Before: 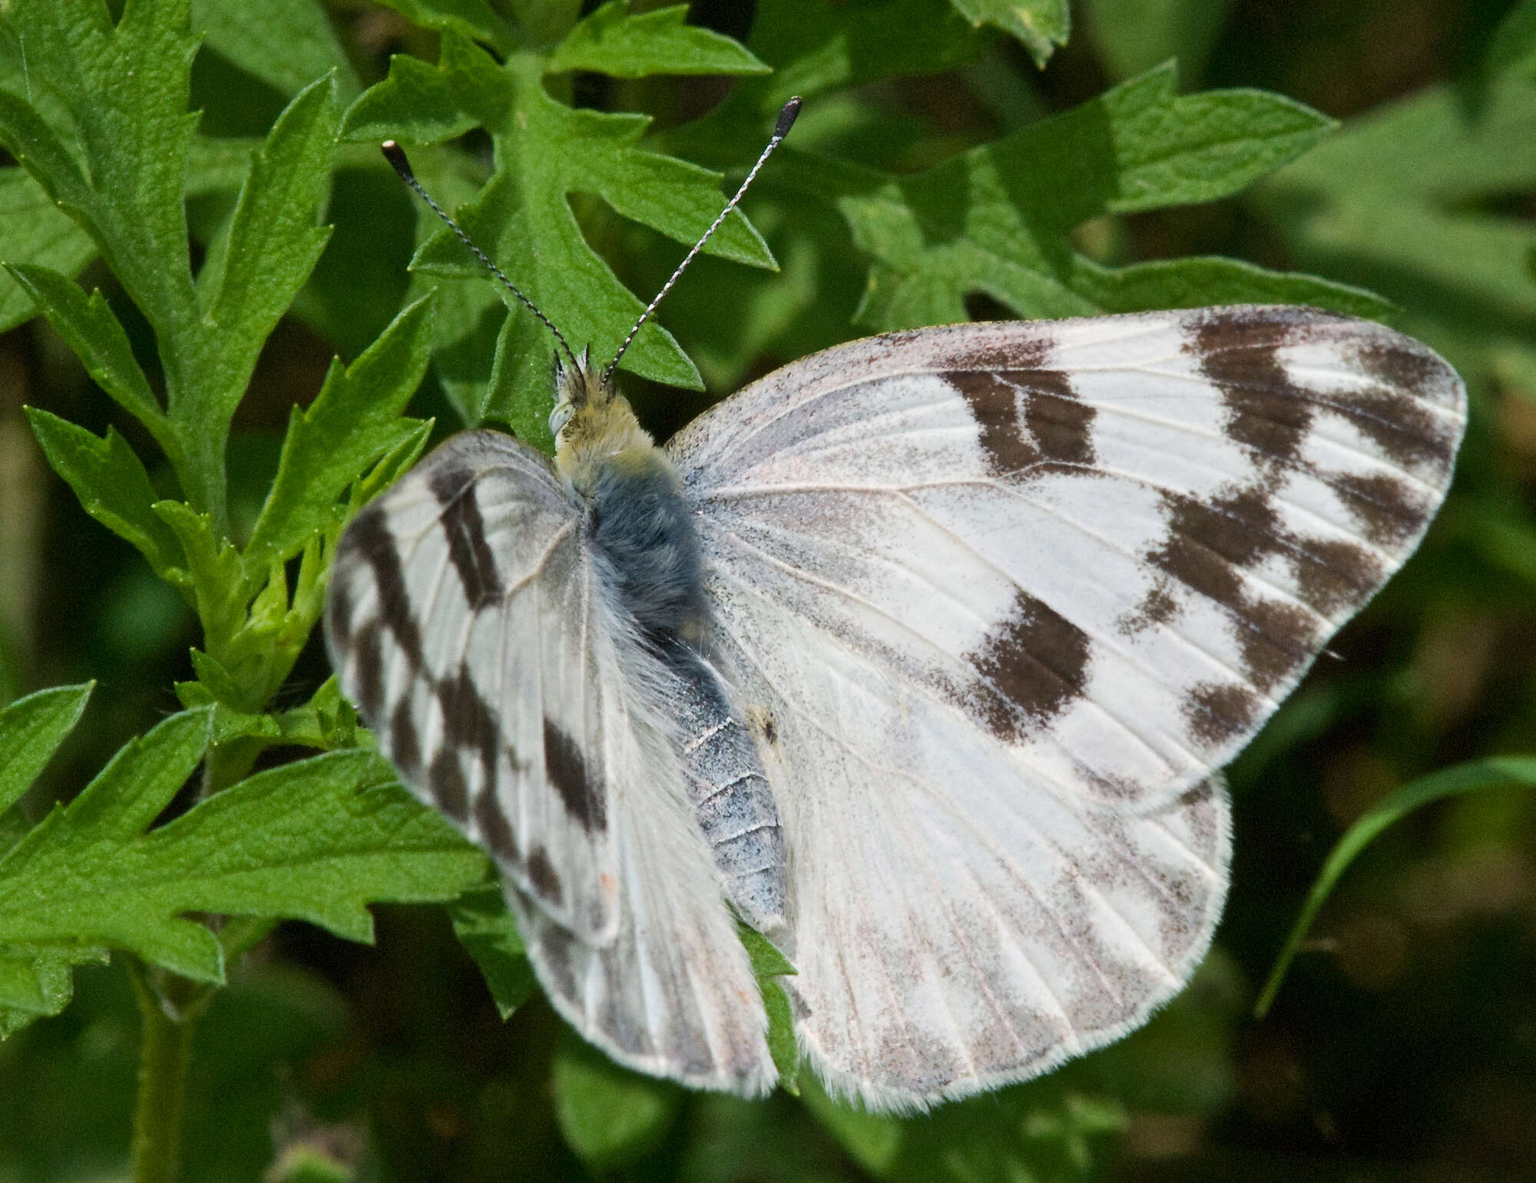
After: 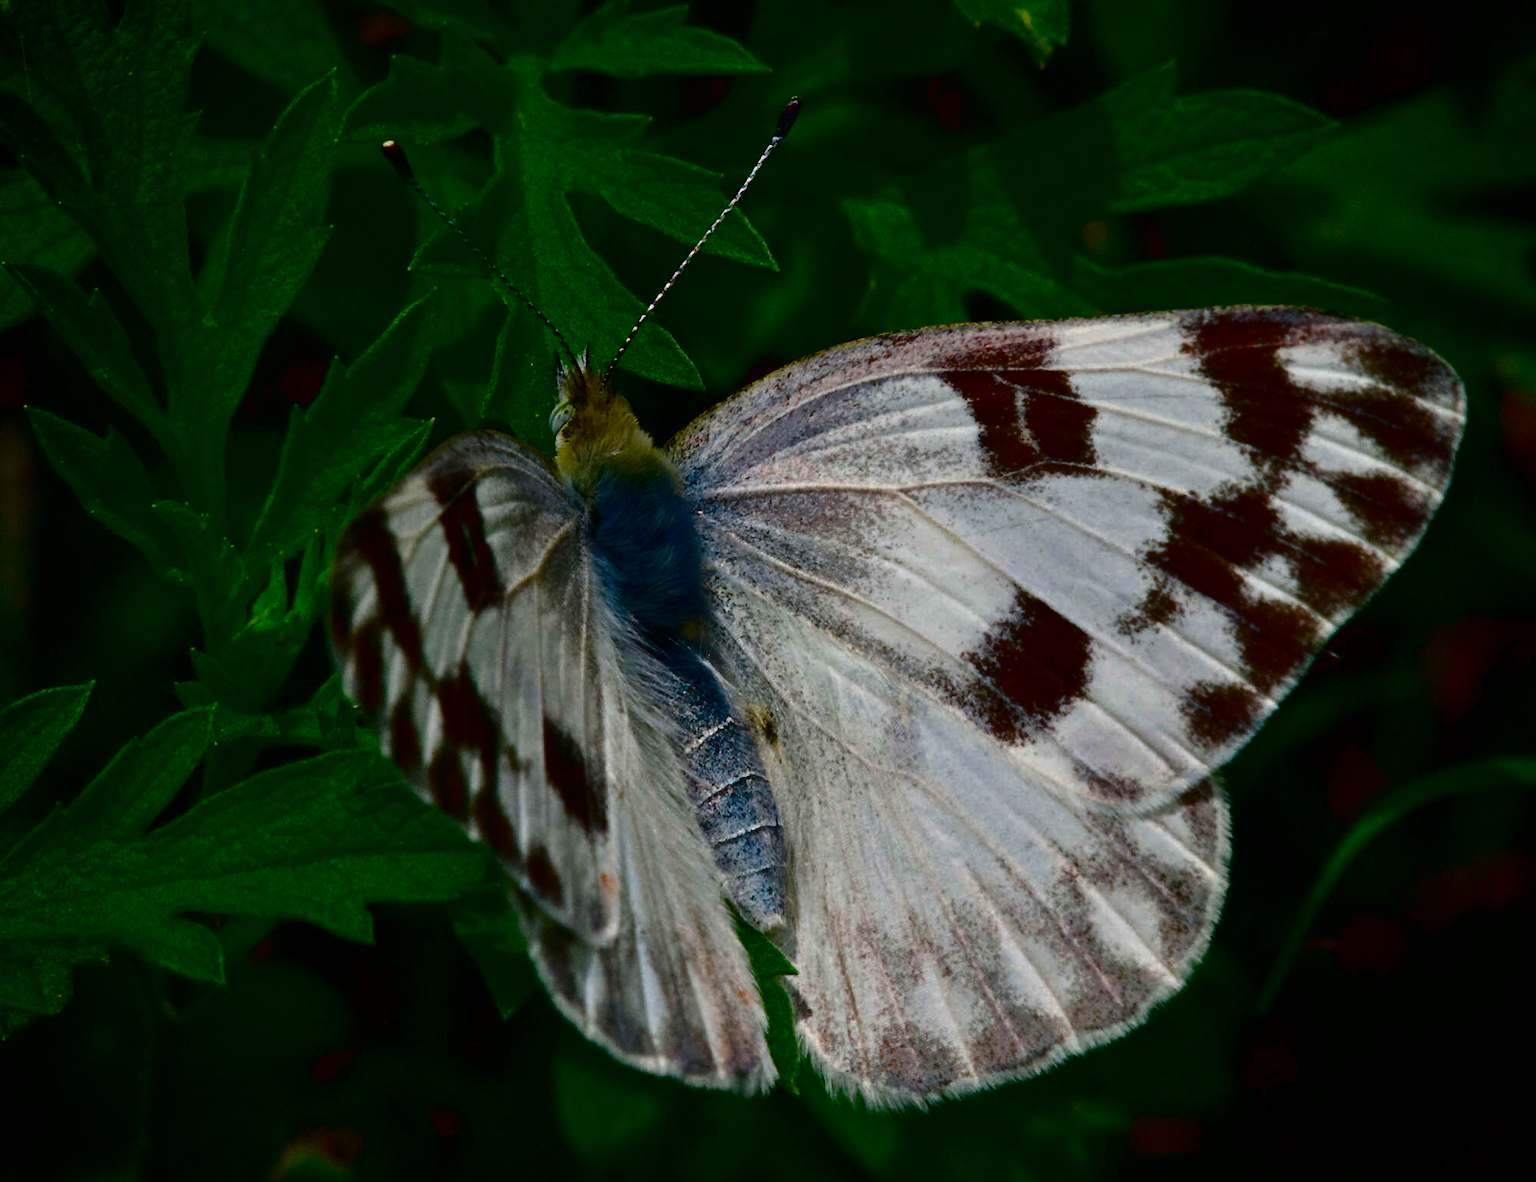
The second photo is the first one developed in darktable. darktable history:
contrast brightness saturation: brightness -0.993, saturation 0.988
haze removal: strength -0.099, compatibility mode true, adaptive false
vignetting: fall-off radius 61.16%
